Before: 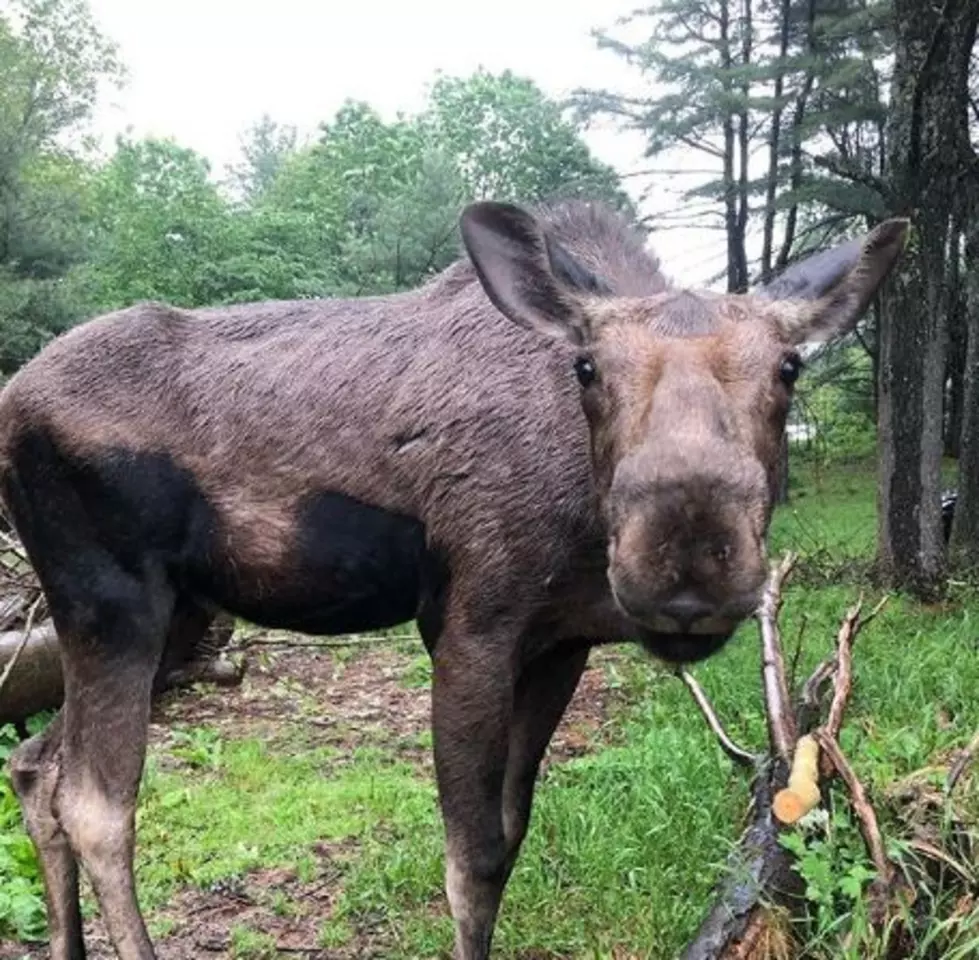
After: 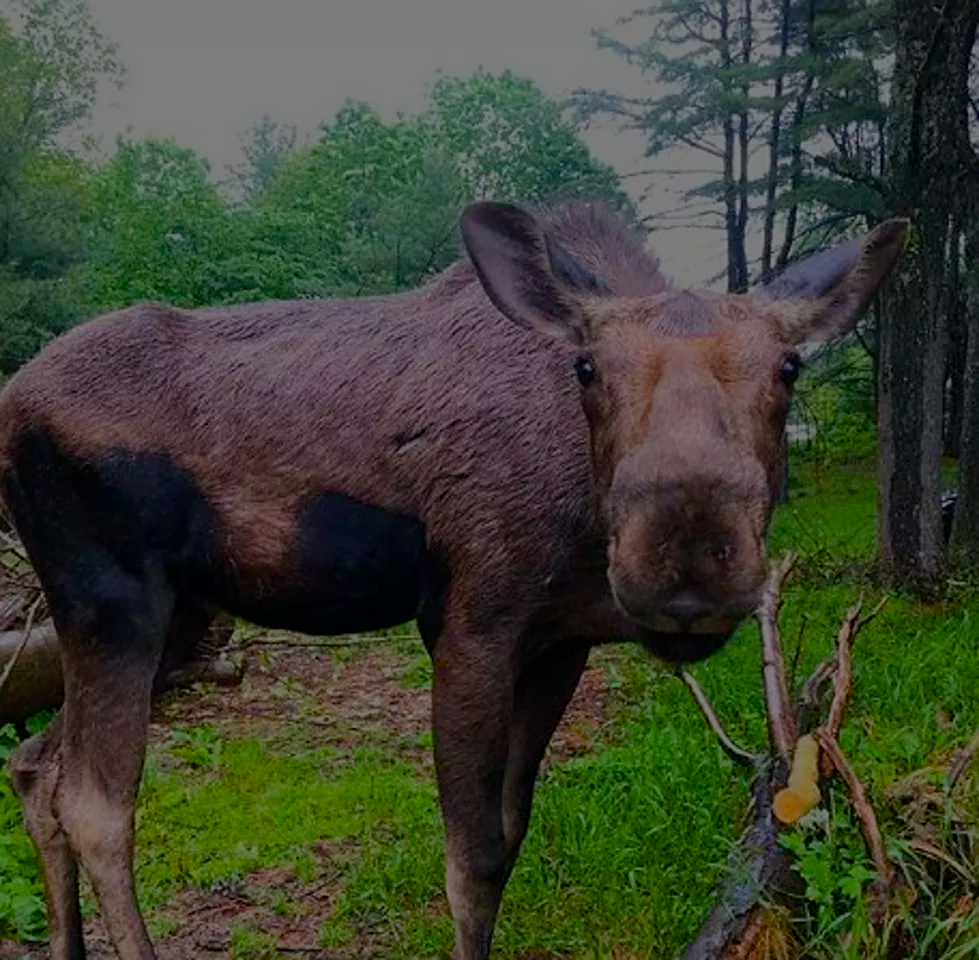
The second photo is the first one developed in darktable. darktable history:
sharpen: amount 0.496
color balance rgb: linear chroma grading › global chroma 24.753%, perceptual saturation grading › global saturation 36.599%, perceptual saturation grading › shadows 35.025%, perceptual brilliance grading › global brilliance -47.807%
